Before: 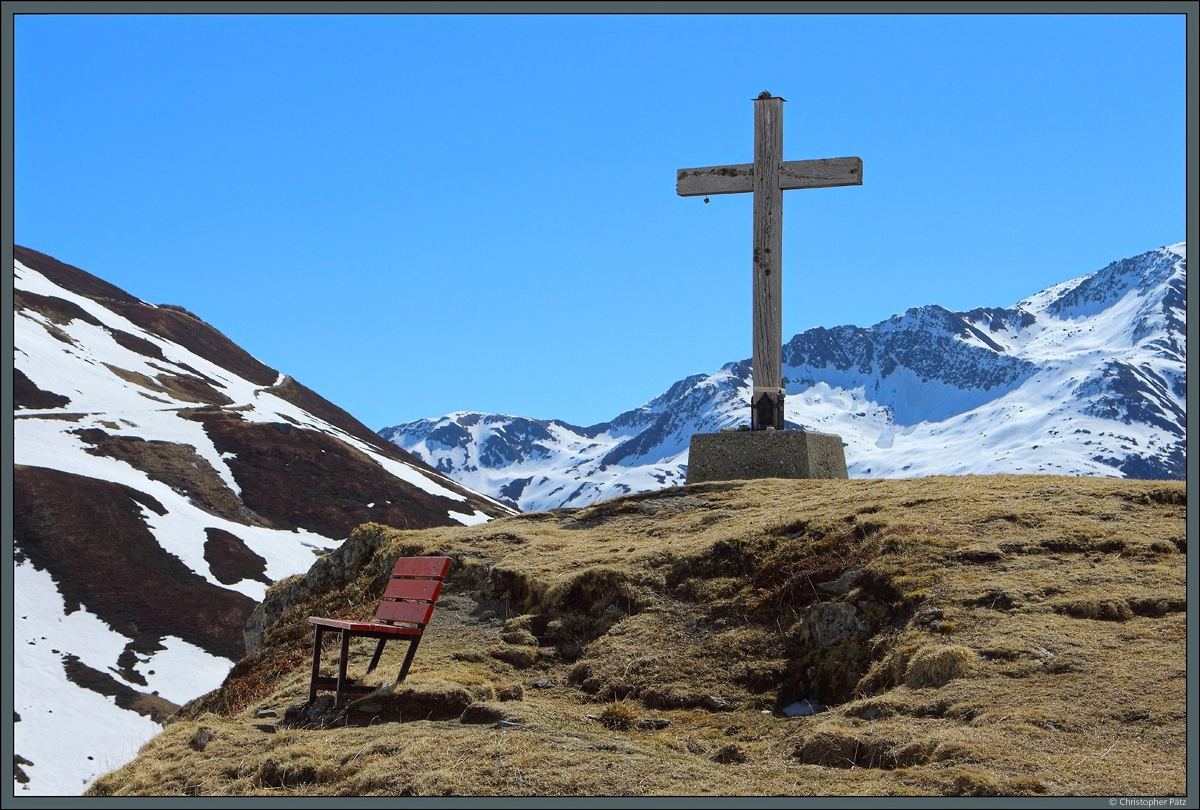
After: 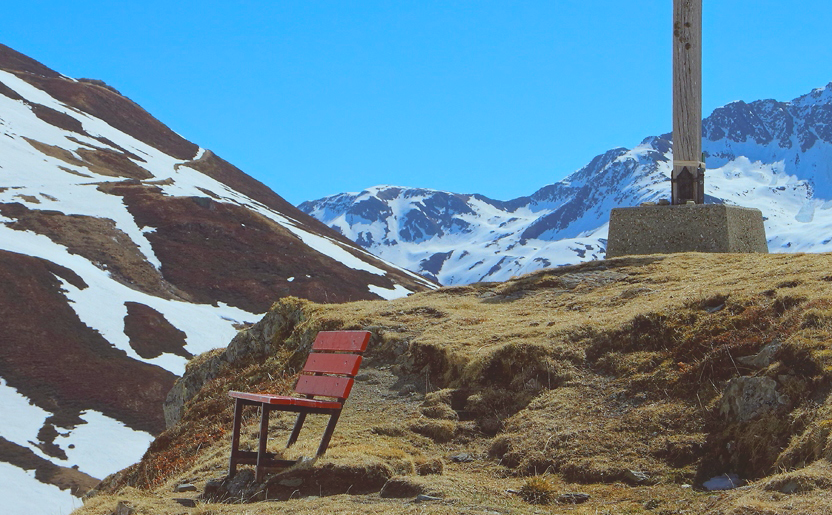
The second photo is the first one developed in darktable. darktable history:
crop: left 6.722%, top 27.92%, right 23.91%, bottom 8.447%
color correction: highlights a* -5.06, highlights b* -3.67, shadows a* 3.9, shadows b* 4.43
contrast brightness saturation: contrast -0.287
exposure: exposure 0.371 EV, compensate highlight preservation false
